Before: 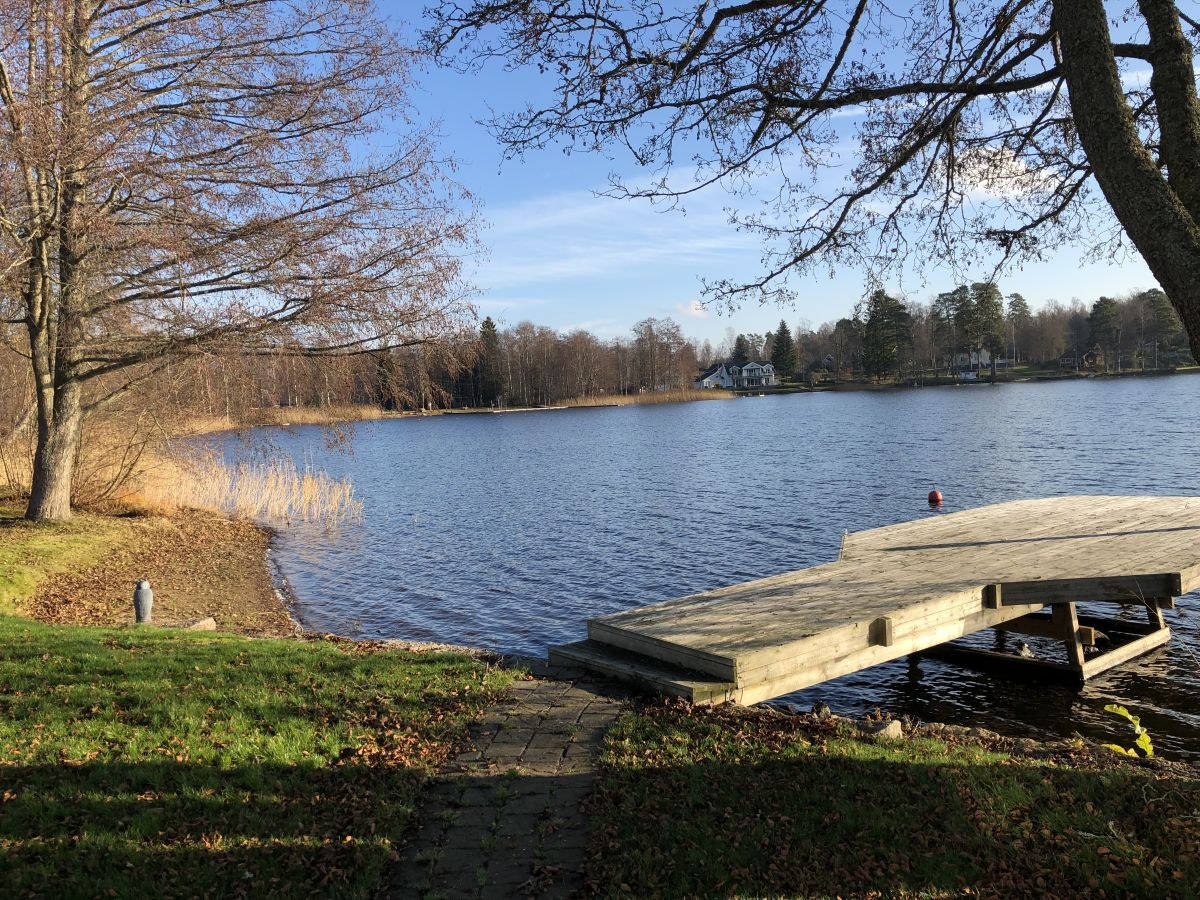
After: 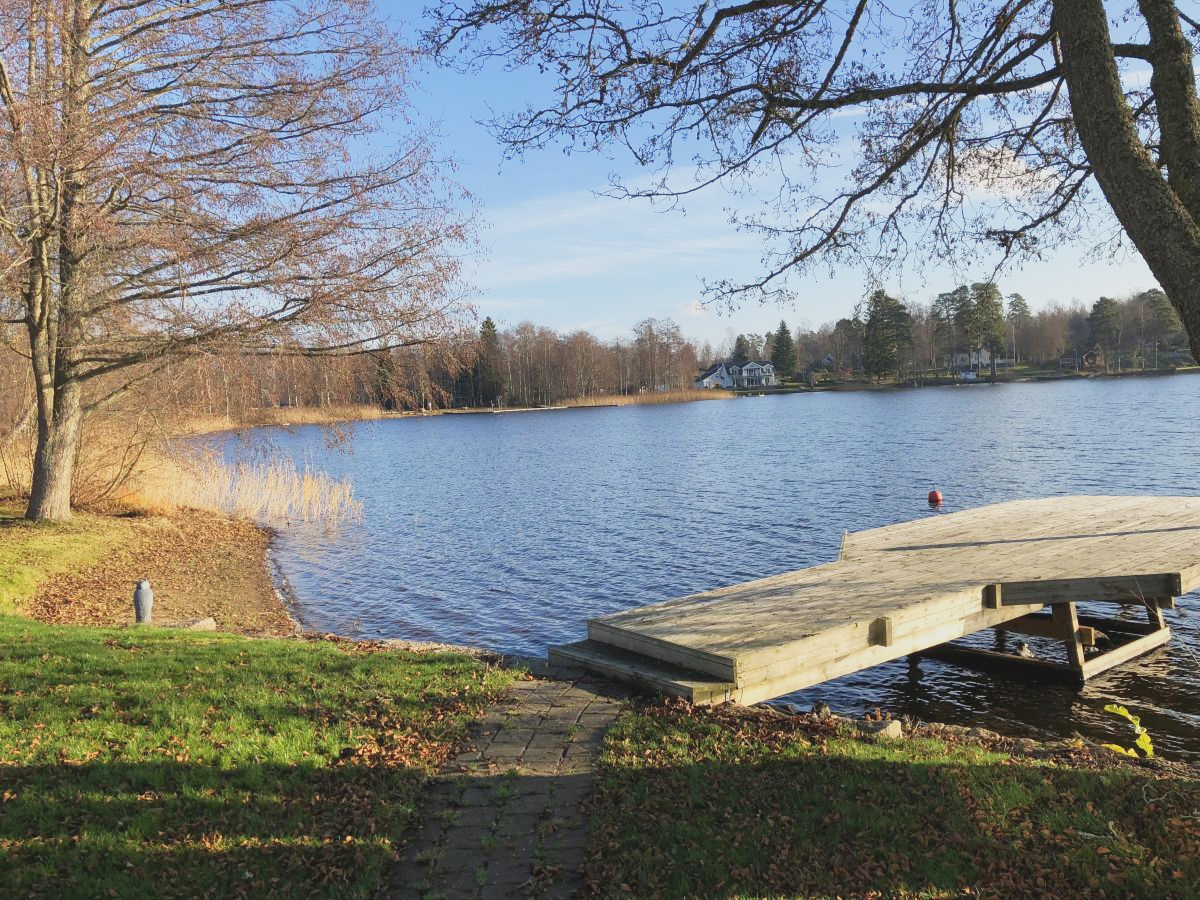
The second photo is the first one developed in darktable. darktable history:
color balance rgb: global offset › luminance 0.241%, perceptual saturation grading › global saturation 0.316%, contrast -20.287%
base curve: curves: ch0 [(0, 0) (0.088, 0.125) (0.176, 0.251) (0.354, 0.501) (0.613, 0.749) (1, 0.877)], preserve colors none
